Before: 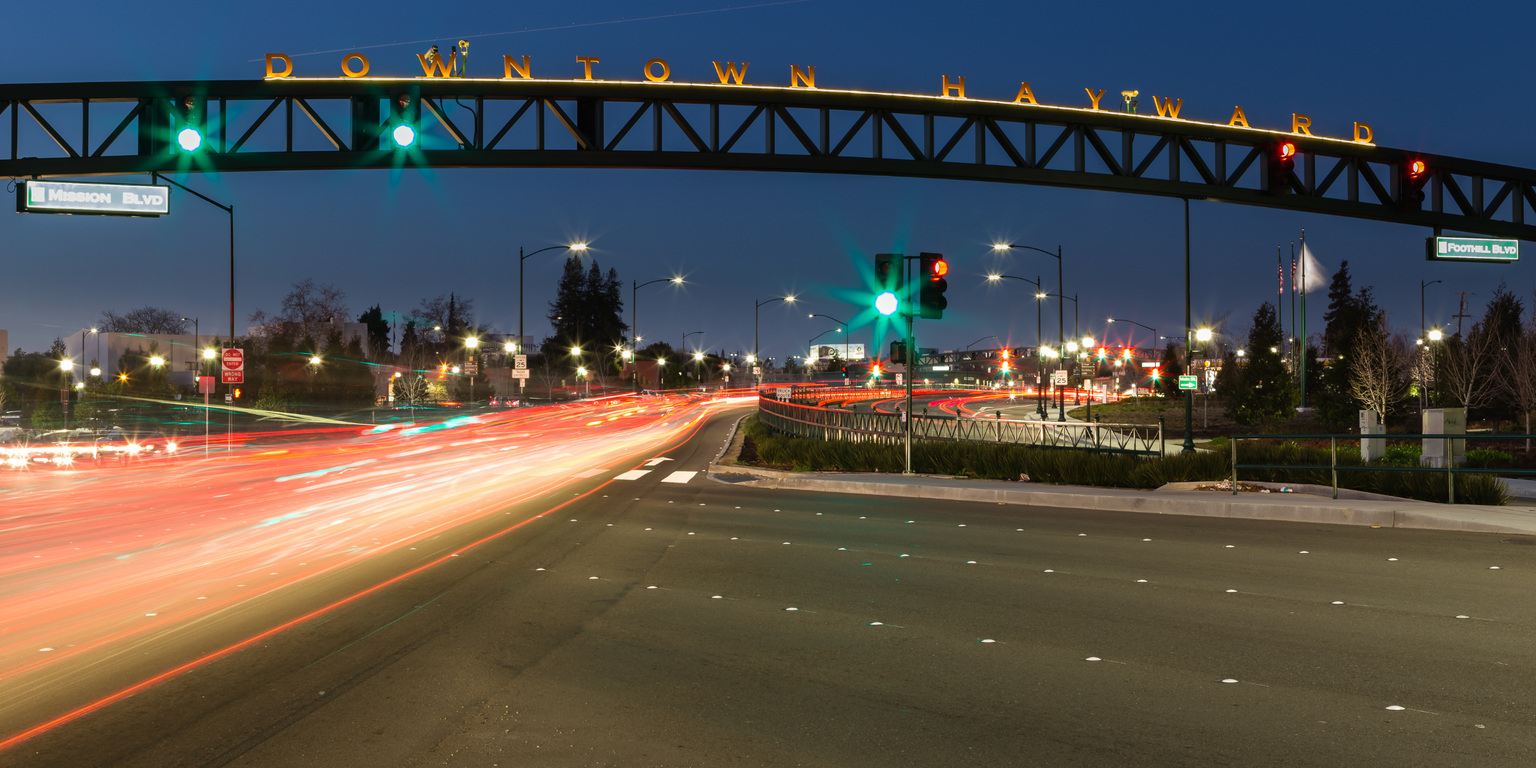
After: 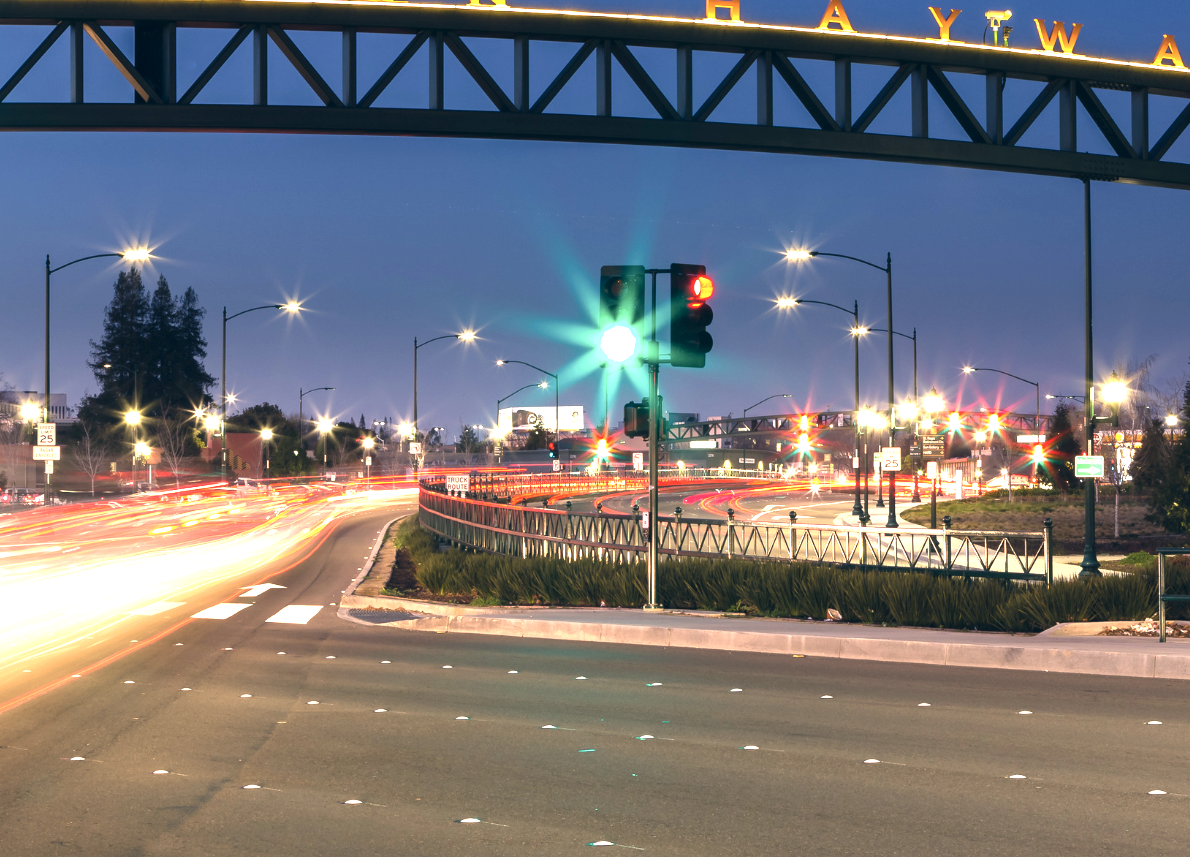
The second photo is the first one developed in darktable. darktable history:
color correction: highlights a* 14.22, highlights b* 5.68, shadows a* -6, shadows b* -15.28, saturation 0.847
exposure: black level correction 0, exposure 1.383 EV, compensate highlight preservation false
crop: left 31.999%, top 10.975%, right 18.388%, bottom 17.553%
